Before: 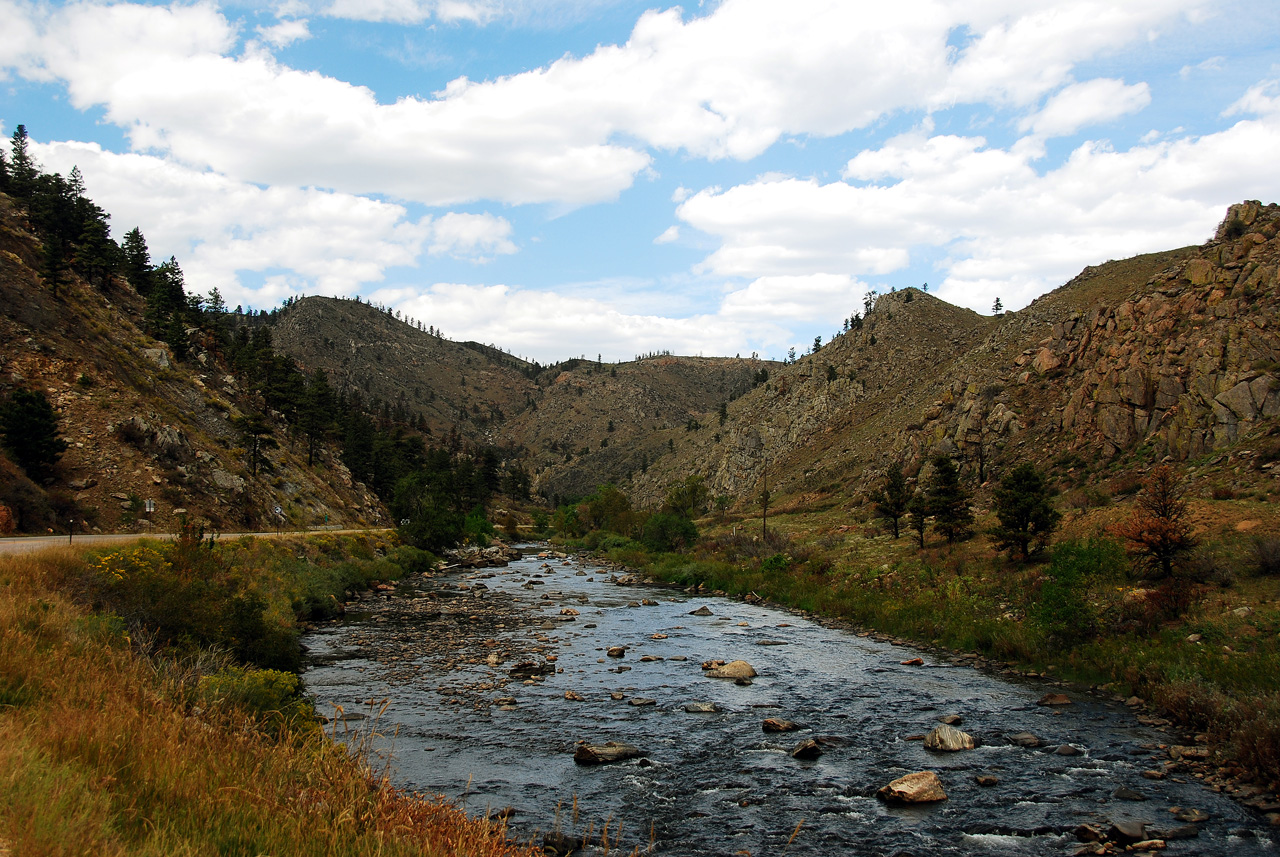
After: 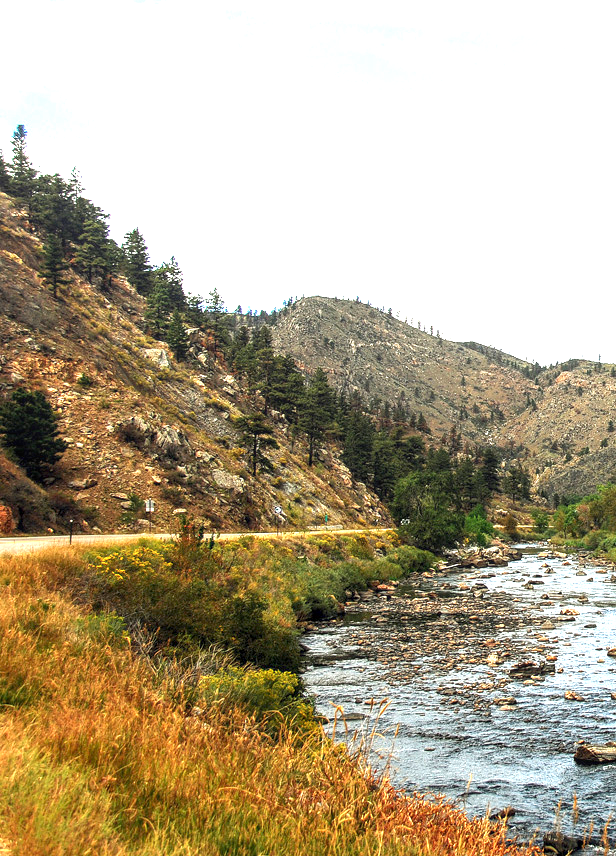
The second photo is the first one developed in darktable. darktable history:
exposure: exposure 1.995 EV, compensate highlight preservation false
crop and rotate: left 0.017%, top 0%, right 51.785%
local contrast: on, module defaults
